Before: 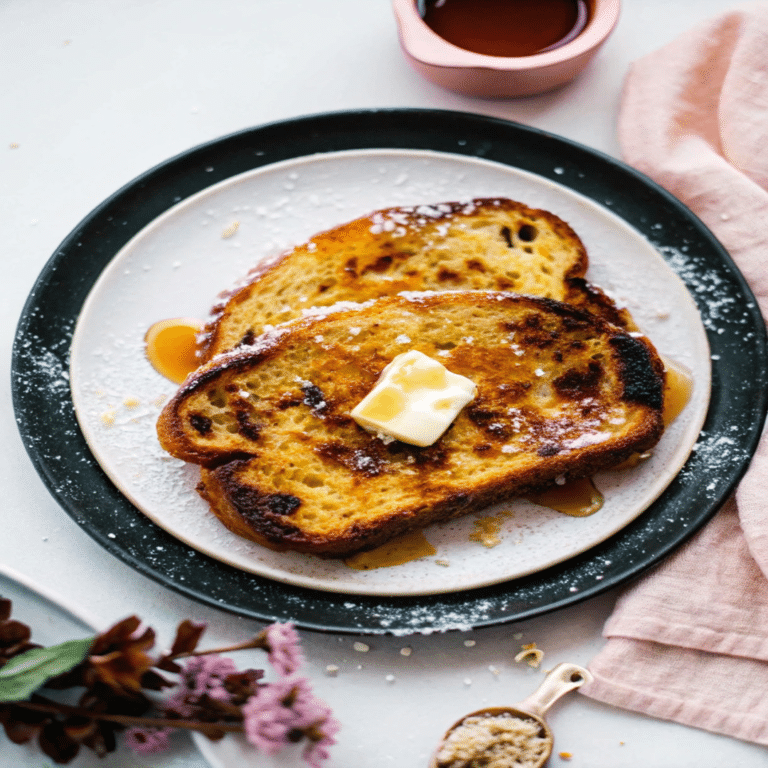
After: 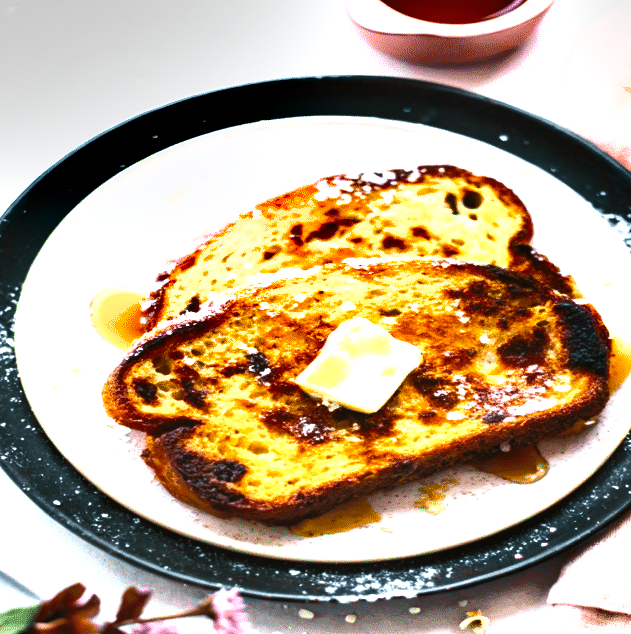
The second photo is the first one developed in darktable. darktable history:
crop and rotate: left 7.29%, top 4.419%, right 10.512%, bottom 12.97%
shadows and highlights: soften with gaussian
exposure: black level correction 0, exposure 1.38 EV, compensate highlight preservation false
